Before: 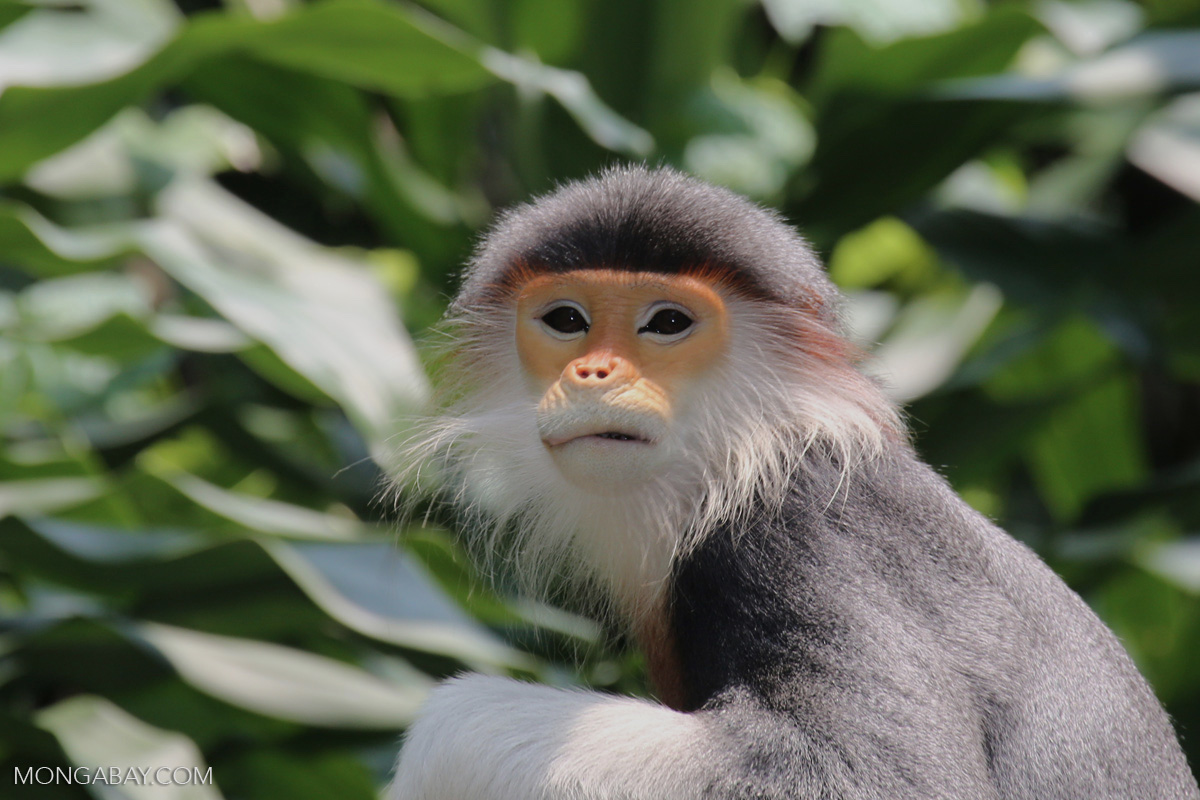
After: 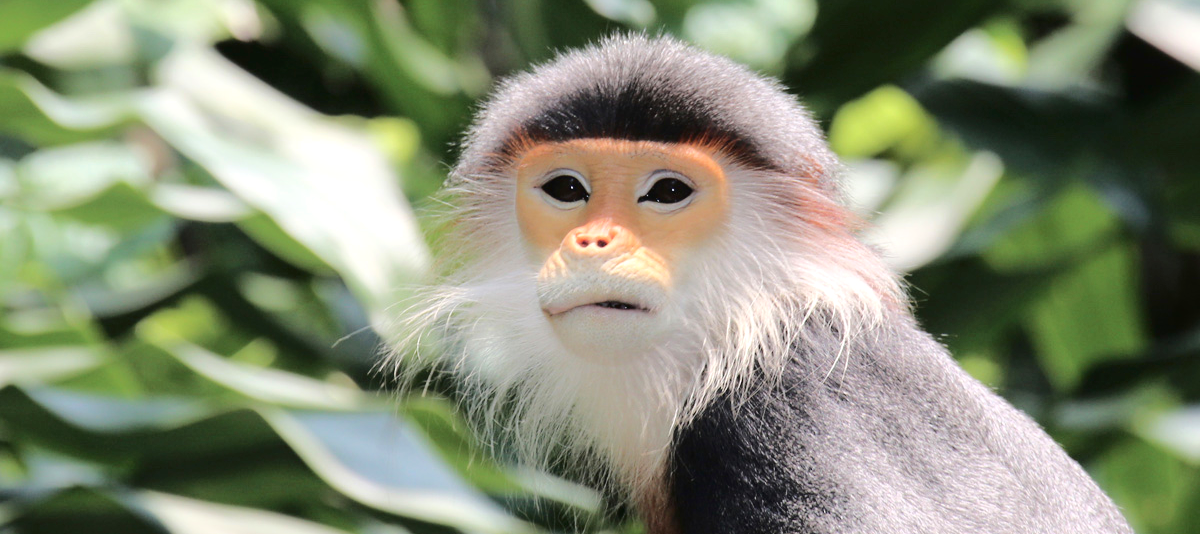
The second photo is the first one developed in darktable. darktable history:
crop: top 16.478%, bottom 16.741%
tone curve: curves: ch0 [(0, 0) (0.003, 0.002) (0.011, 0.008) (0.025, 0.016) (0.044, 0.026) (0.069, 0.04) (0.1, 0.061) (0.136, 0.104) (0.177, 0.15) (0.224, 0.22) (0.277, 0.307) (0.335, 0.399) (0.399, 0.492) (0.468, 0.575) (0.543, 0.638) (0.623, 0.701) (0.709, 0.778) (0.801, 0.85) (0.898, 0.934) (1, 1)], color space Lab, independent channels
exposure: black level correction 0, exposure 0.703 EV, compensate exposure bias true, compensate highlight preservation false
